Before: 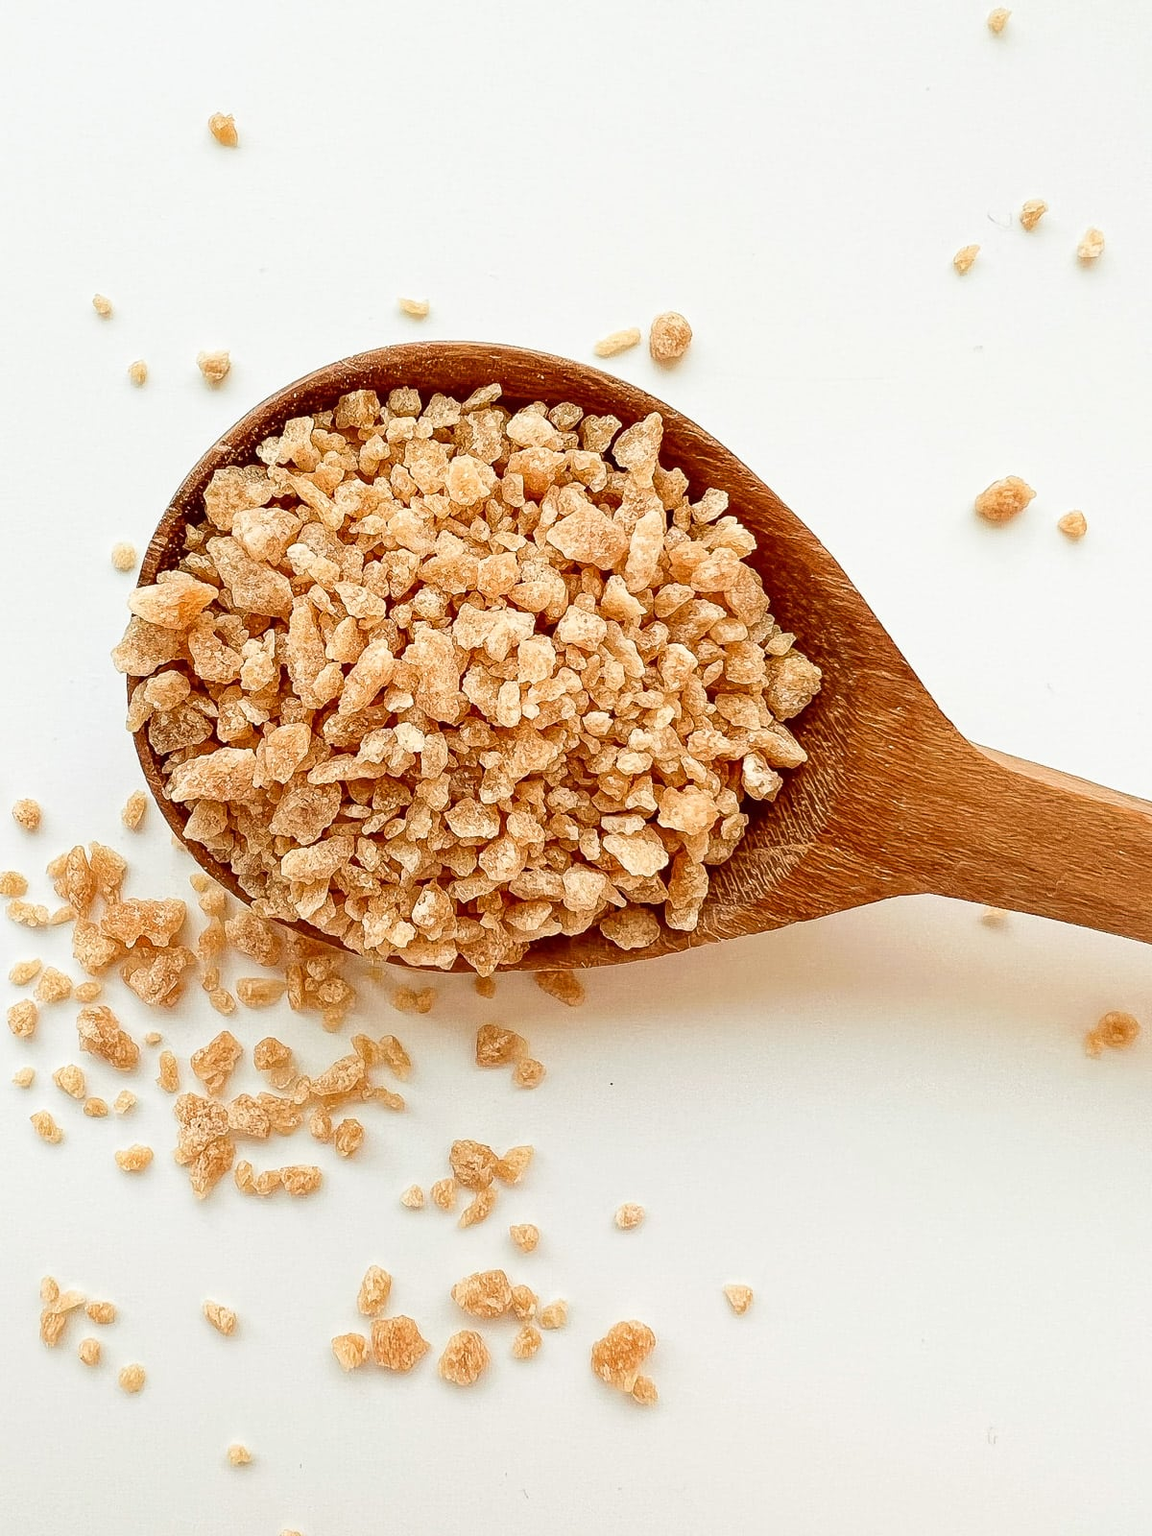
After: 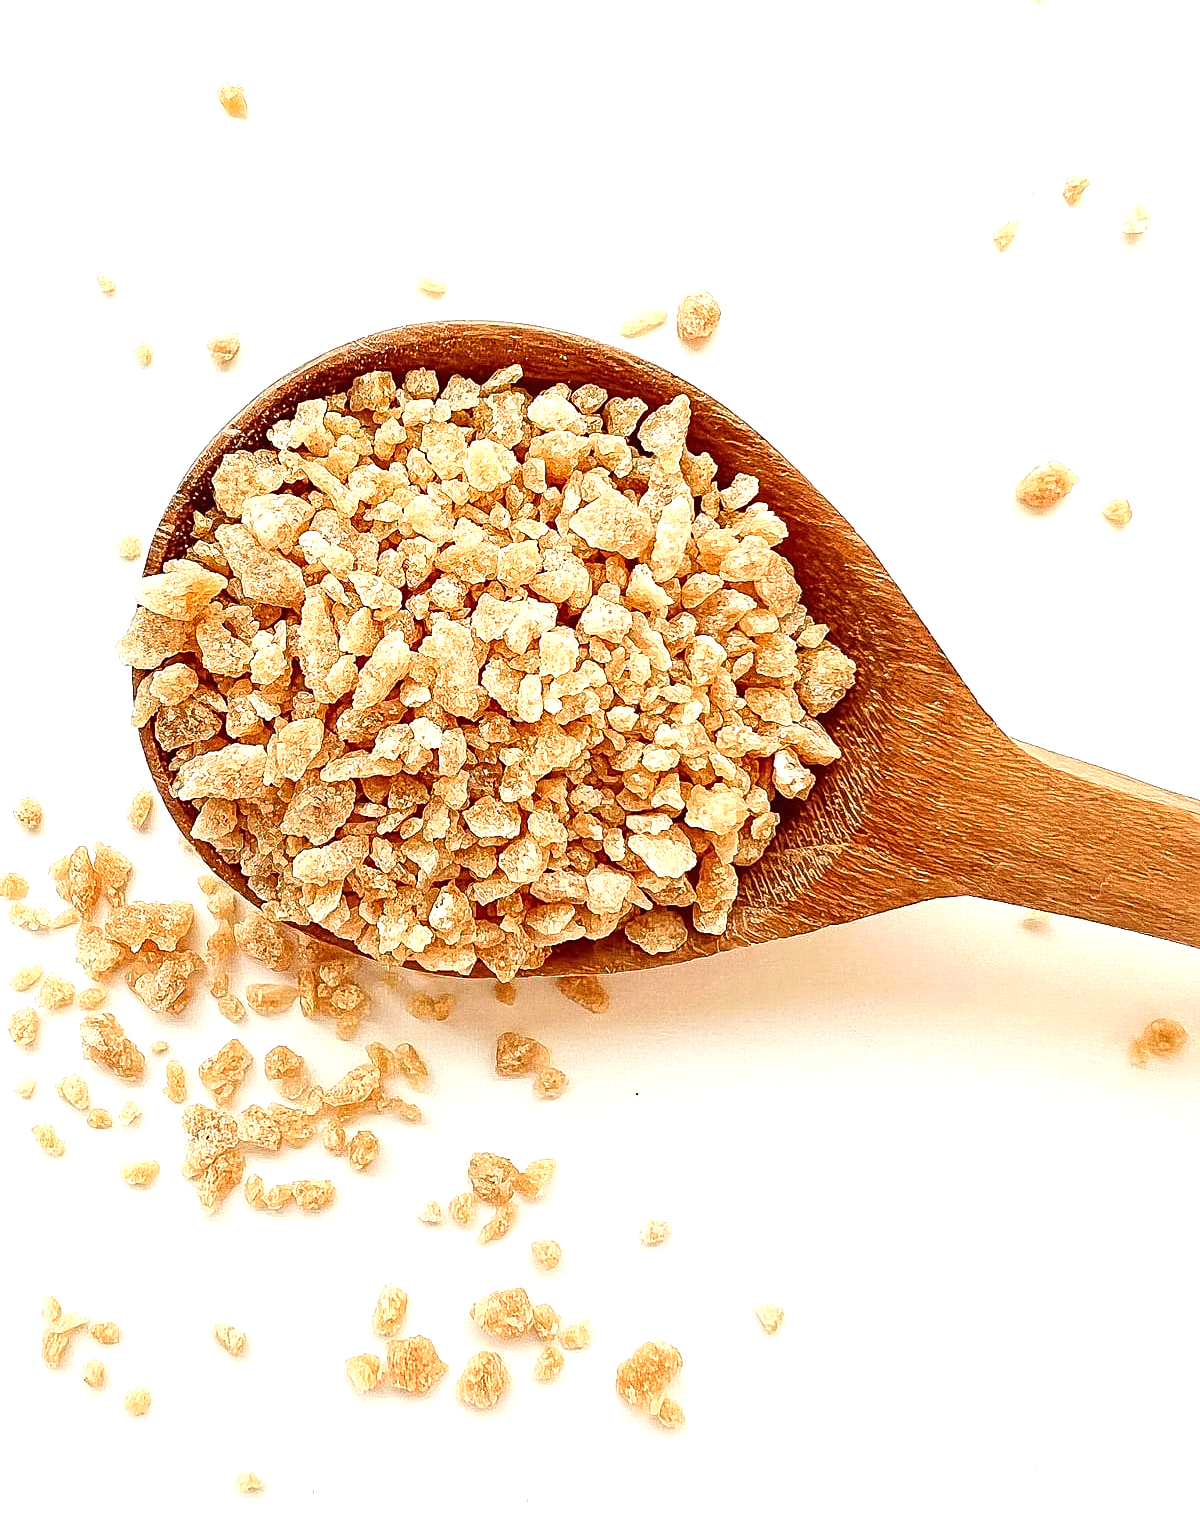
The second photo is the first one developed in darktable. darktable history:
exposure: exposure 0.606 EV, compensate highlight preservation false
sharpen: on, module defaults
crop and rotate: top 2.227%, bottom 3.019%
